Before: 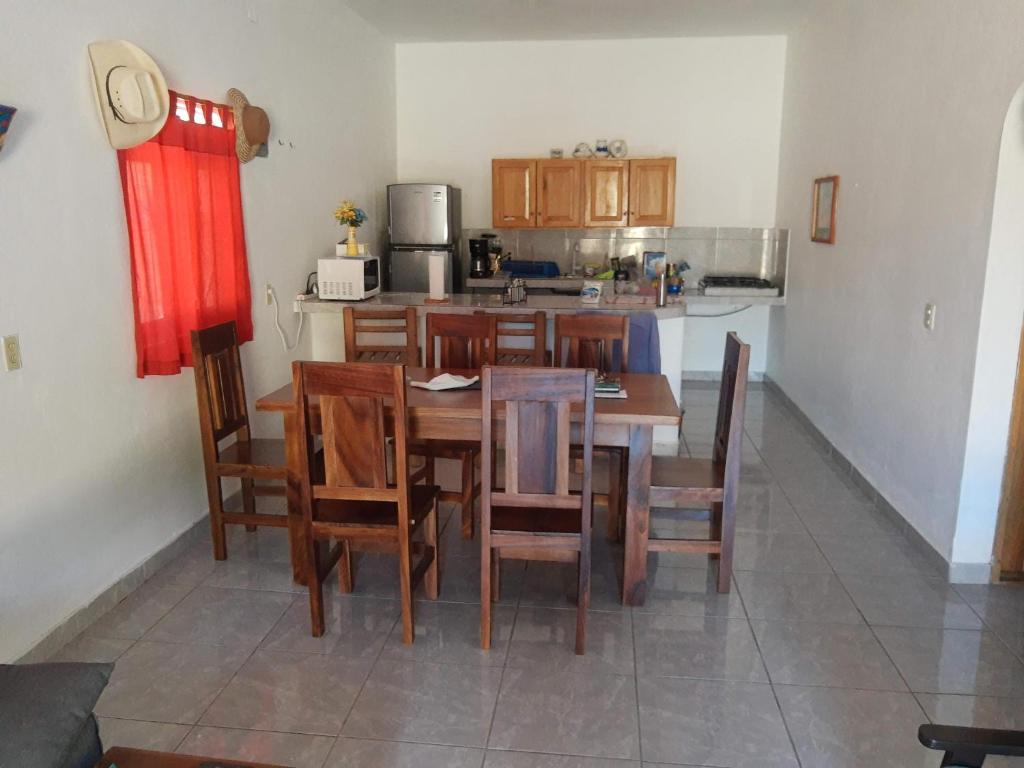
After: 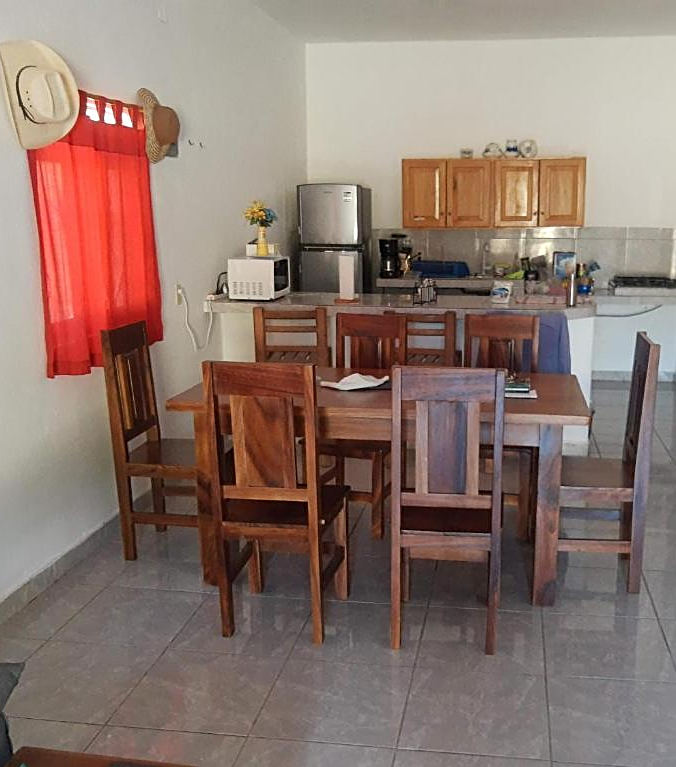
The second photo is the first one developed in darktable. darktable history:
sharpen: on, module defaults
exposure: compensate highlight preservation false
crop and rotate: left 8.863%, right 25.044%
